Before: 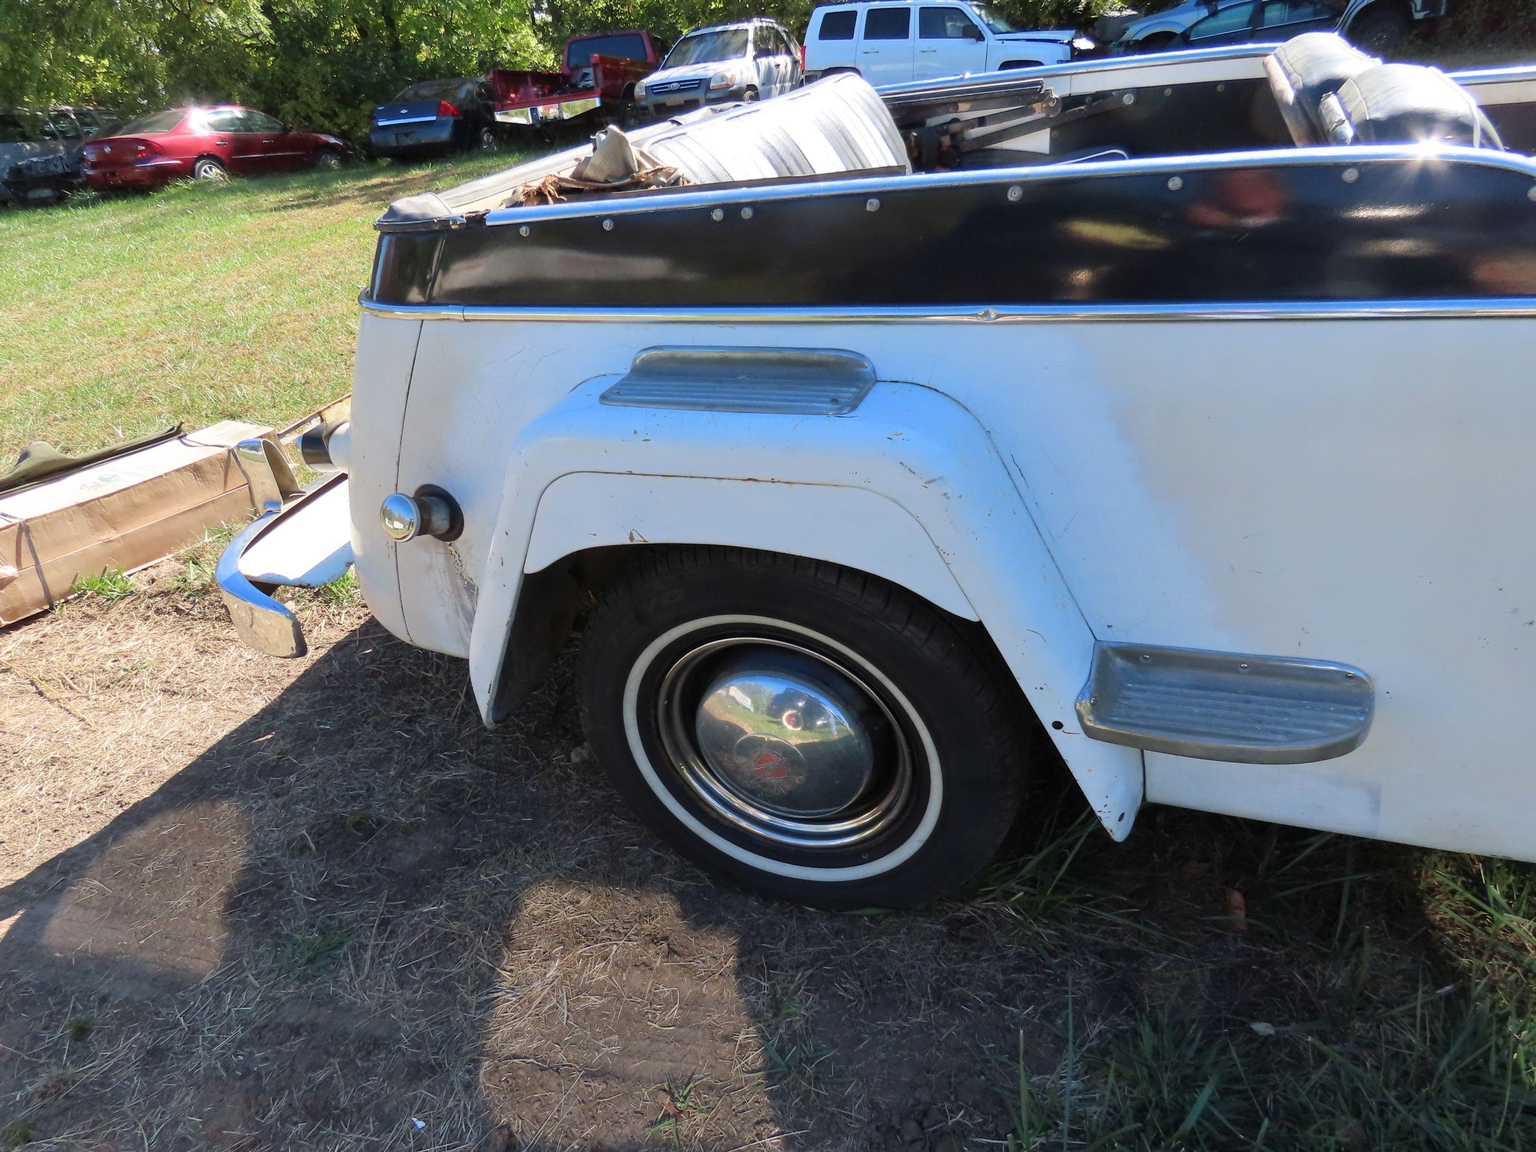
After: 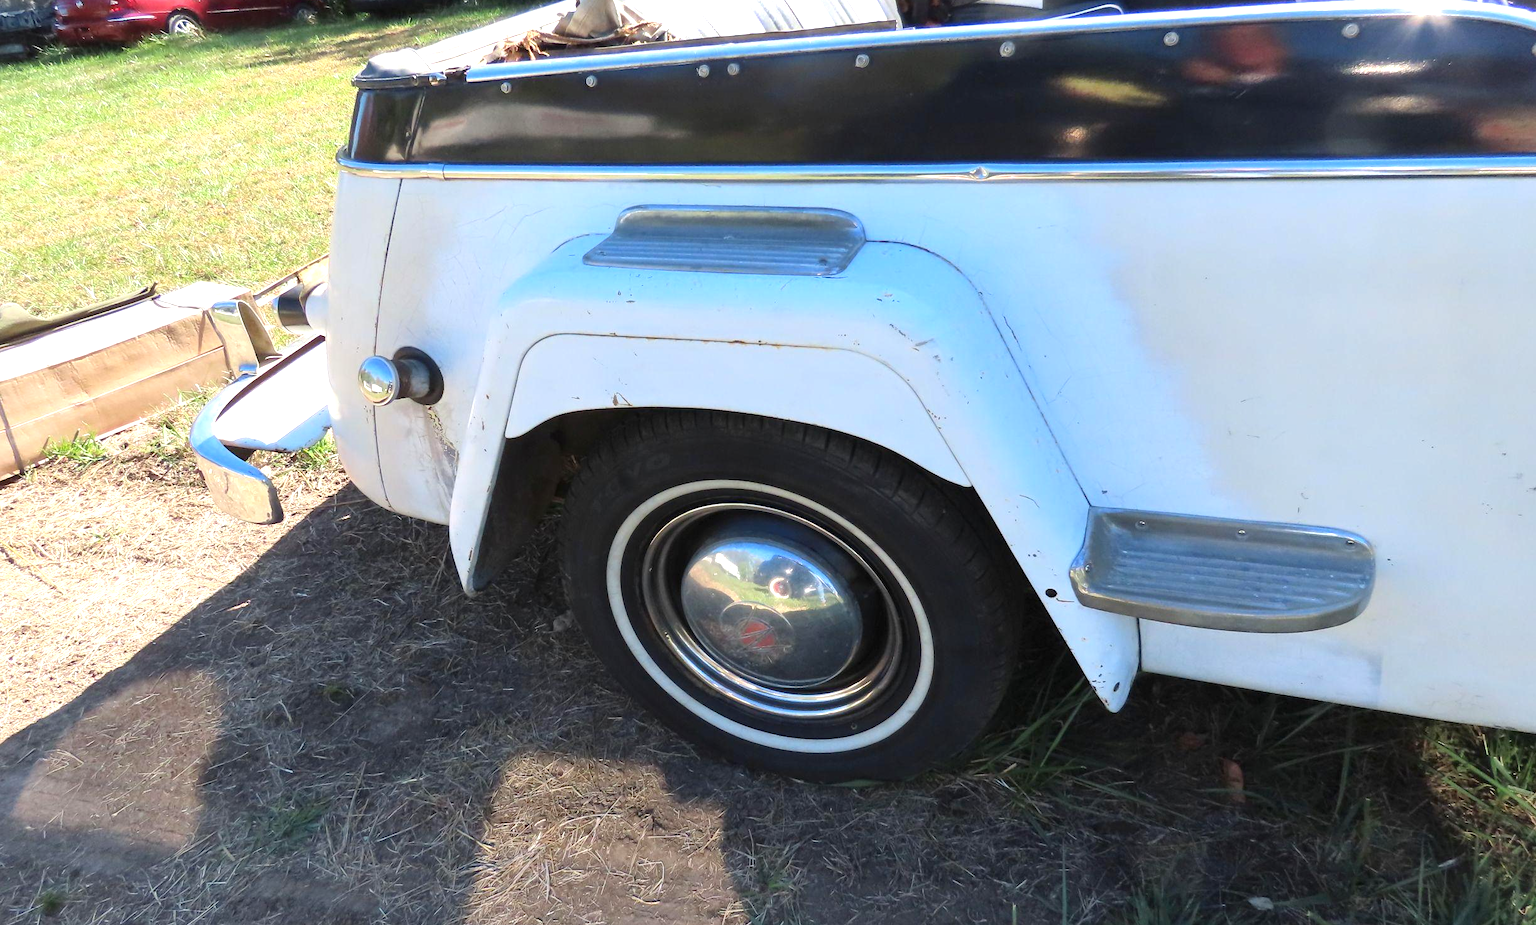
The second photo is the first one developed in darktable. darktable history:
exposure: black level correction 0, exposure 0.7 EV, compensate exposure bias true, compensate highlight preservation false
crop and rotate: left 1.963%, top 12.674%, right 0.241%, bottom 8.759%
